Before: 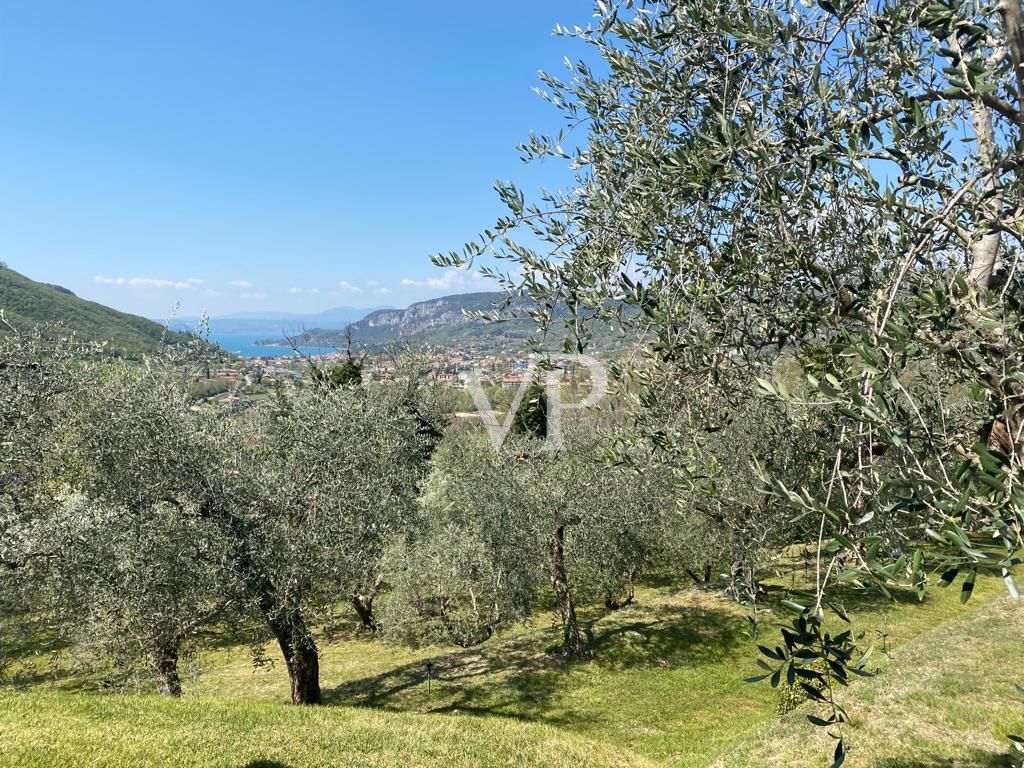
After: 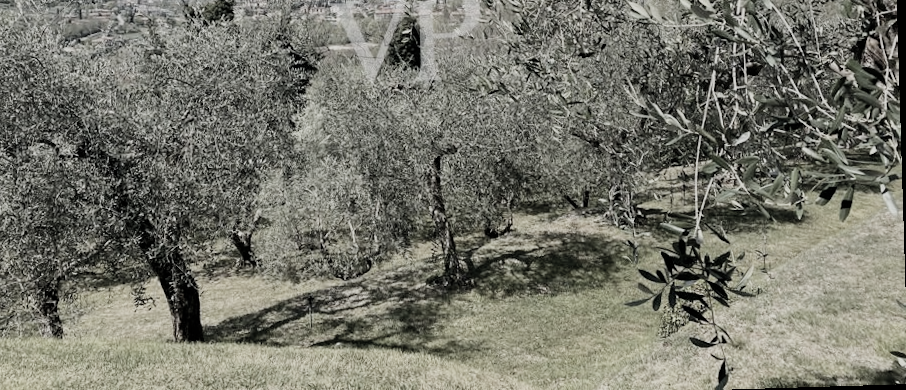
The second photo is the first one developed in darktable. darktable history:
rotate and perspective: rotation -1.75°, automatic cropping off
contrast brightness saturation: contrast 0.08, saturation 0.02
white balance: red 1, blue 1
filmic rgb: black relative exposure -7.65 EV, white relative exposure 4.56 EV, hardness 3.61
crop and rotate: left 13.306%, top 48.129%, bottom 2.928%
color zones: curves: ch1 [(0, 0.153) (0.143, 0.15) (0.286, 0.151) (0.429, 0.152) (0.571, 0.152) (0.714, 0.151) (0.857, 0.151) (1, 0.153)]
